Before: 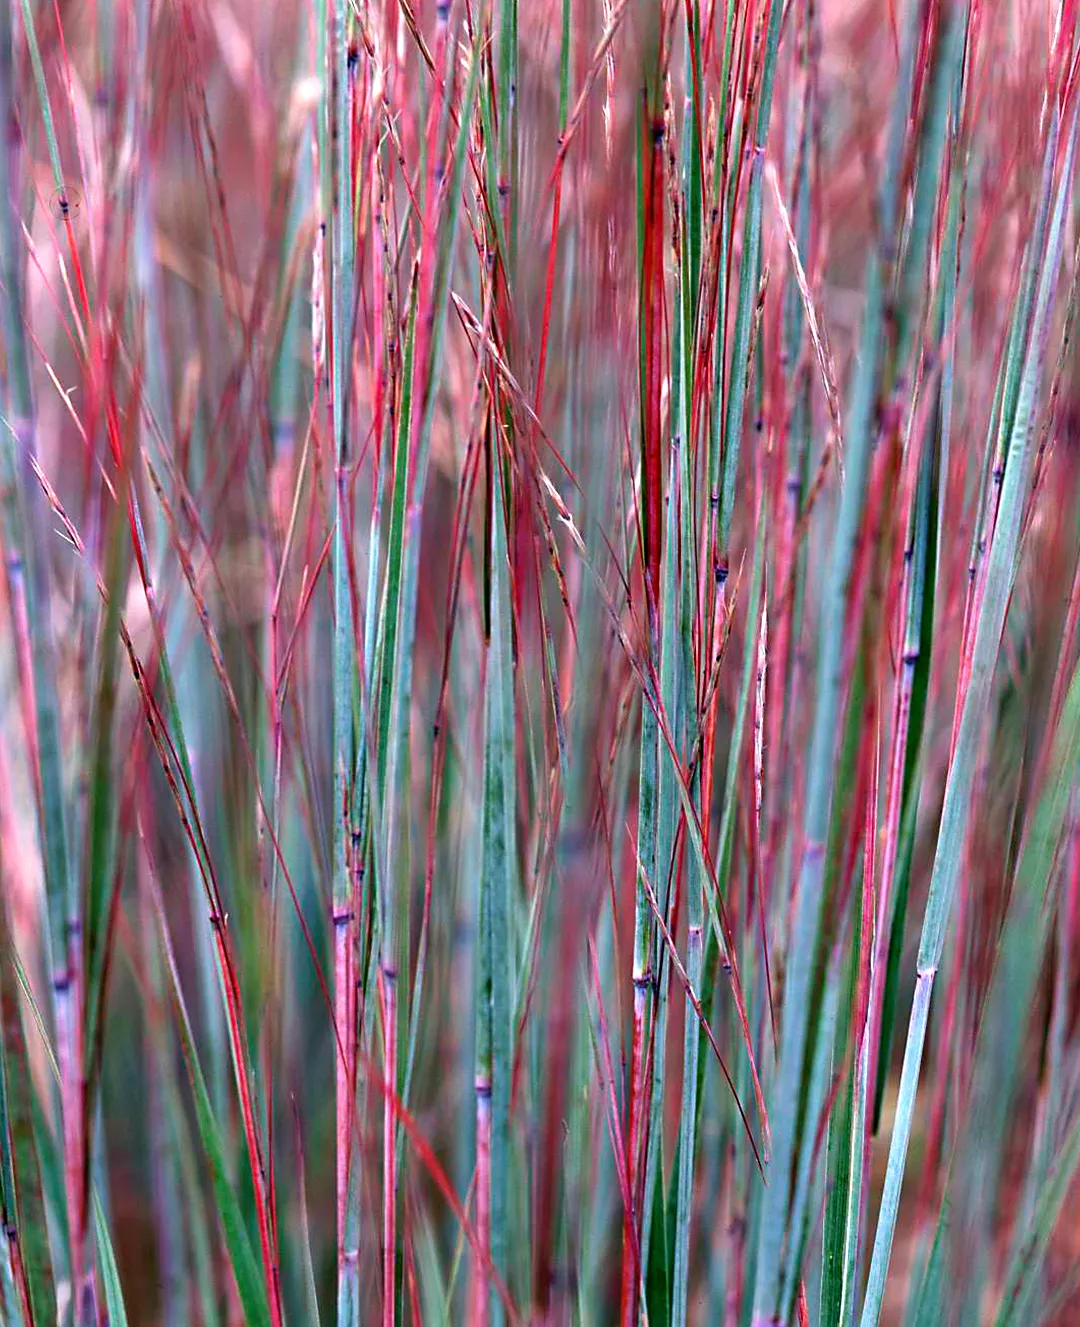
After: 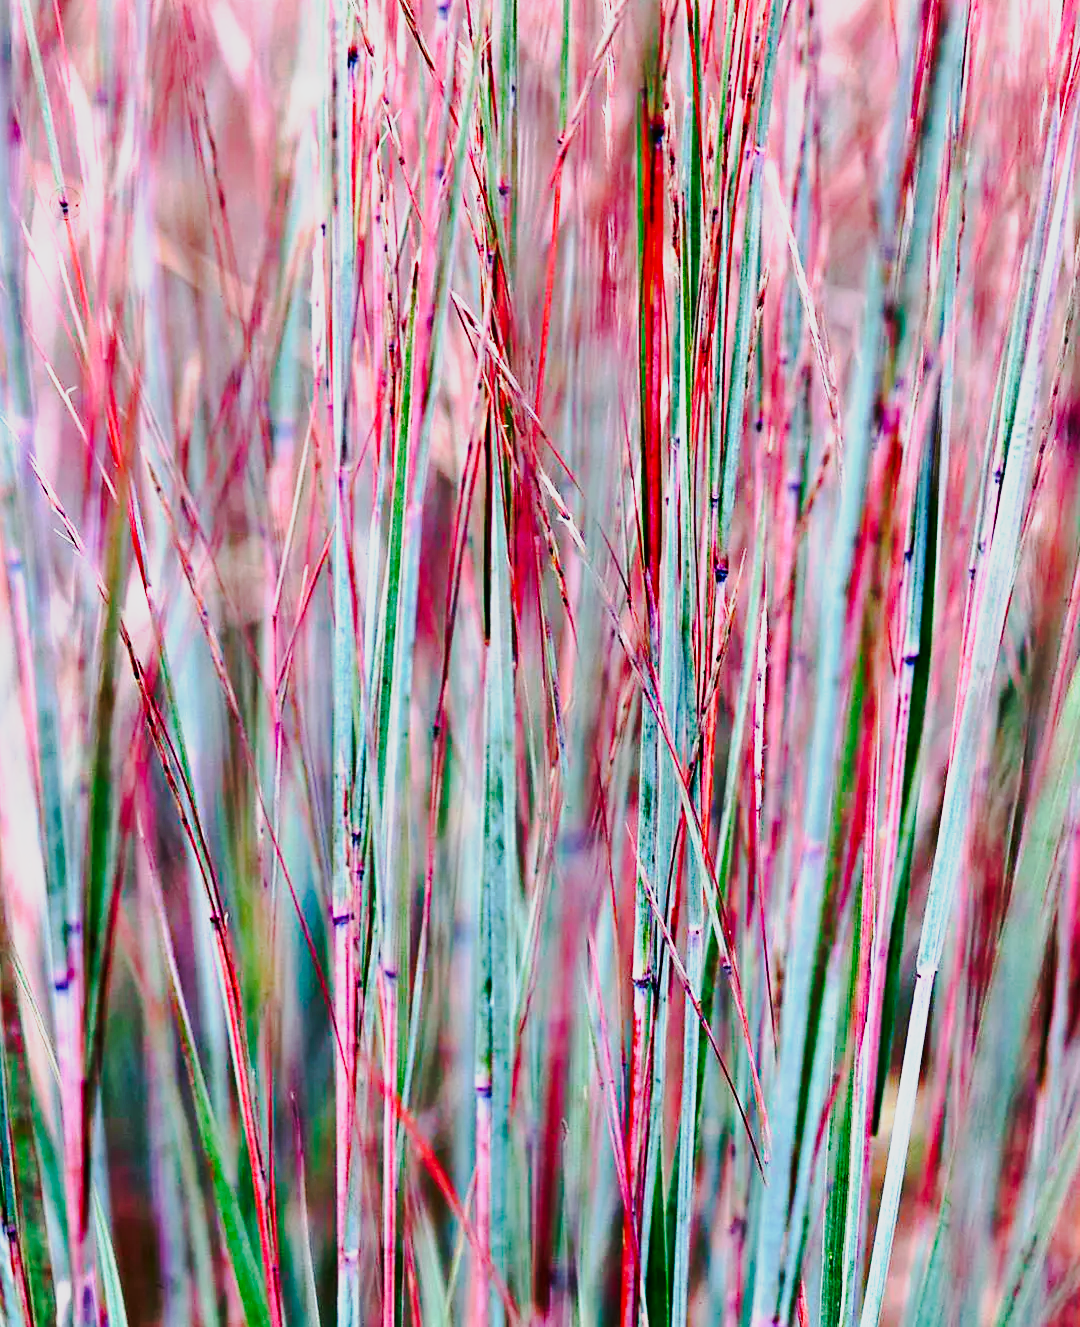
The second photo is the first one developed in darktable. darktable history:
base curve: curves: ch0 [(0, 0) (0.007, 0.004) (0.027, 0.03) (0.046, 0.07) (0.207, 0.54) (0.442, 0.872) (0.673, 0.972) (1, 1)], preserve colors none
shadows and highlights: radius 121.13, shadows 21.4, white point adjustment -9.72, highlights -14.39, soften with gaussian
tone curve: curves: ch0 [(0, 0) (0.003, 0.01) (0.011, 0.014) (0.025, 0.029) (0.044, 0.051) (0.069, 0.072) (0.1, 0.097) (0.136, 0.123) (0.177, 0.16) (0.224, 0.2) (0.277, 0.248) (0.335, 0.305) (0.399, 0.37) (0.468, 0.454) (0.543, 0.534) (0.623, 0.609) (0.709, 0.681) (0.801, 0.752) (0.898, 0.841) (1, 1)], preserve colors none
tone equalizer: -8 EV -0.417 EV, -7 EV -0.389 EV, -6 EV -0.333 EV, -5 EV -0.222 EV, -3 EV 0.222 EV, -2 EV 0.333 EV, -1 EV 0.389 EV, +0 EV 0.417 EV, edges refinement/feathering 500, mask exposure compensation -1.57 EV, preserve details no
